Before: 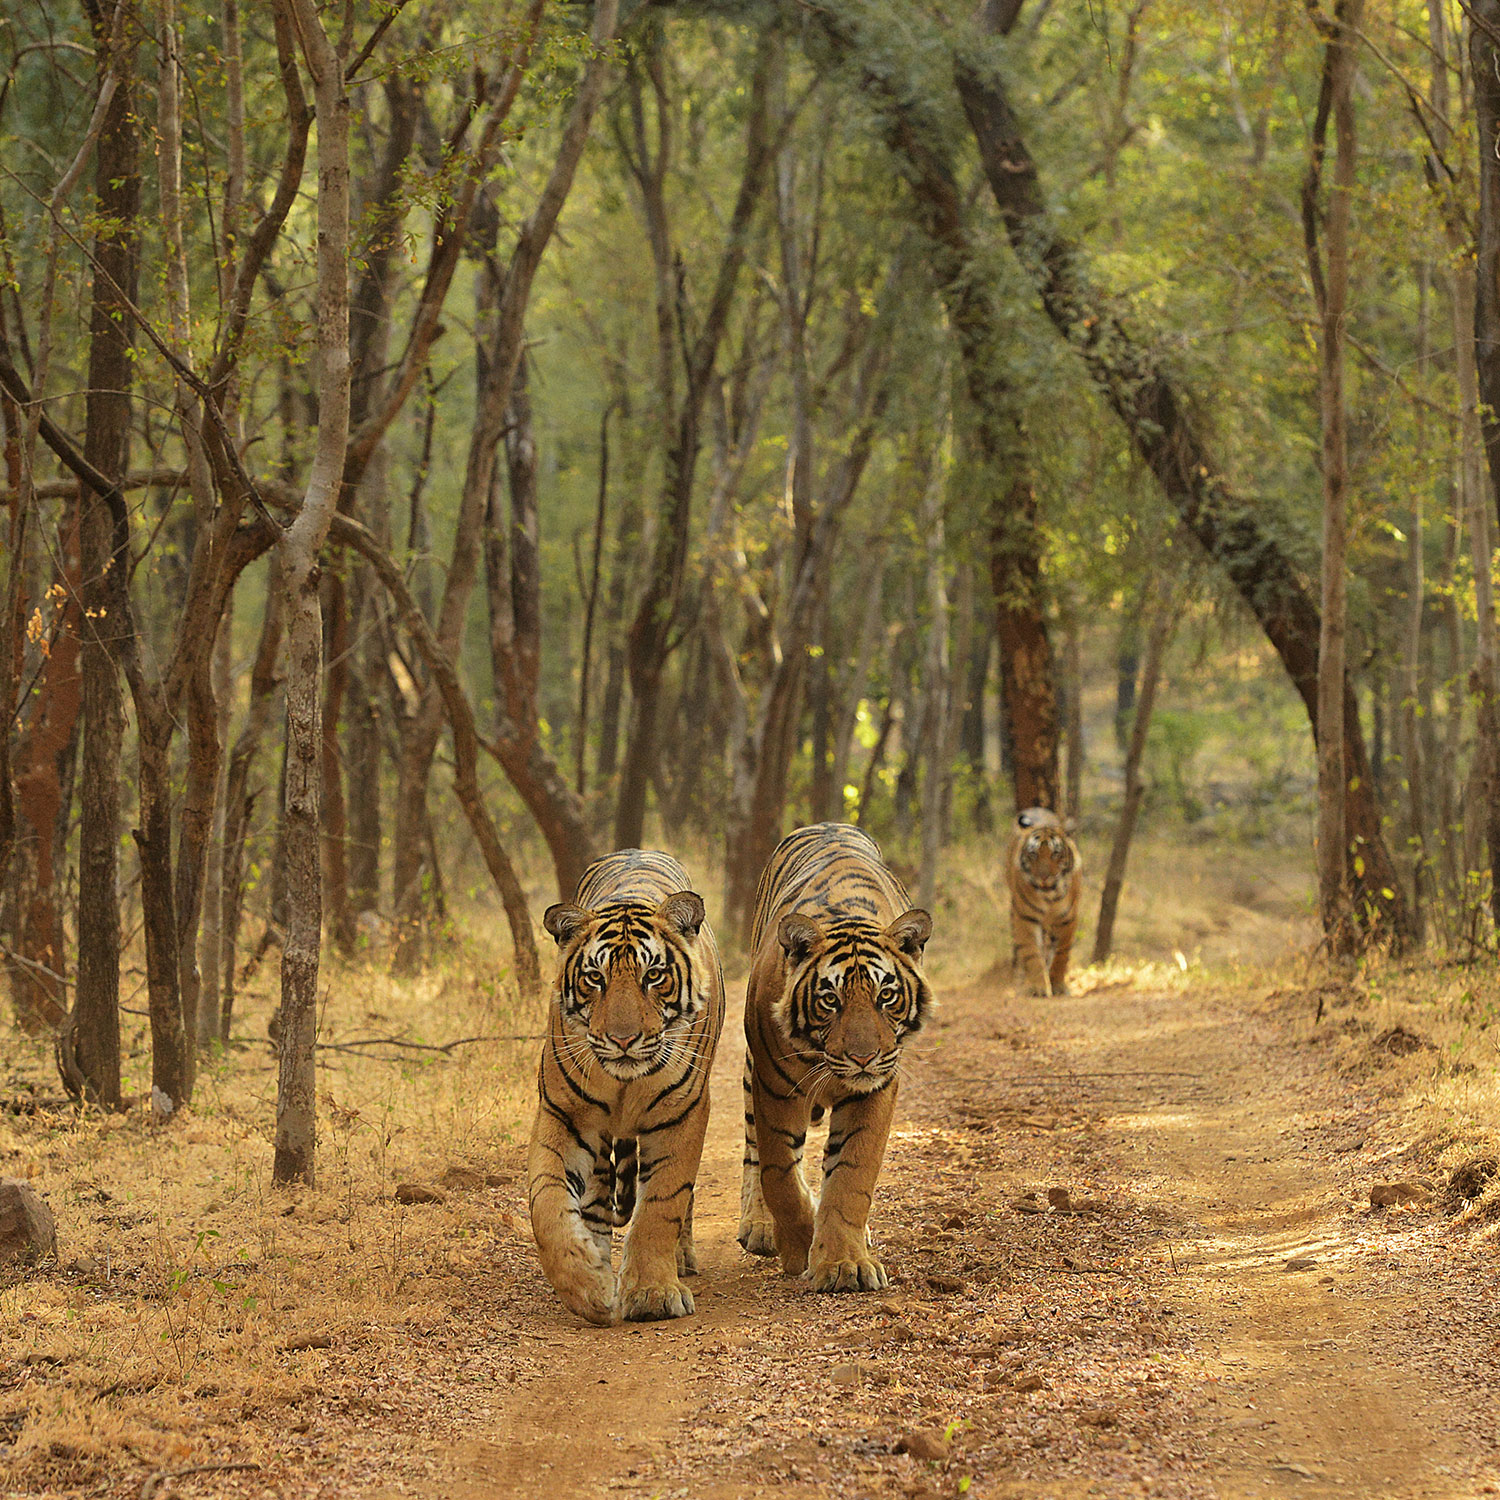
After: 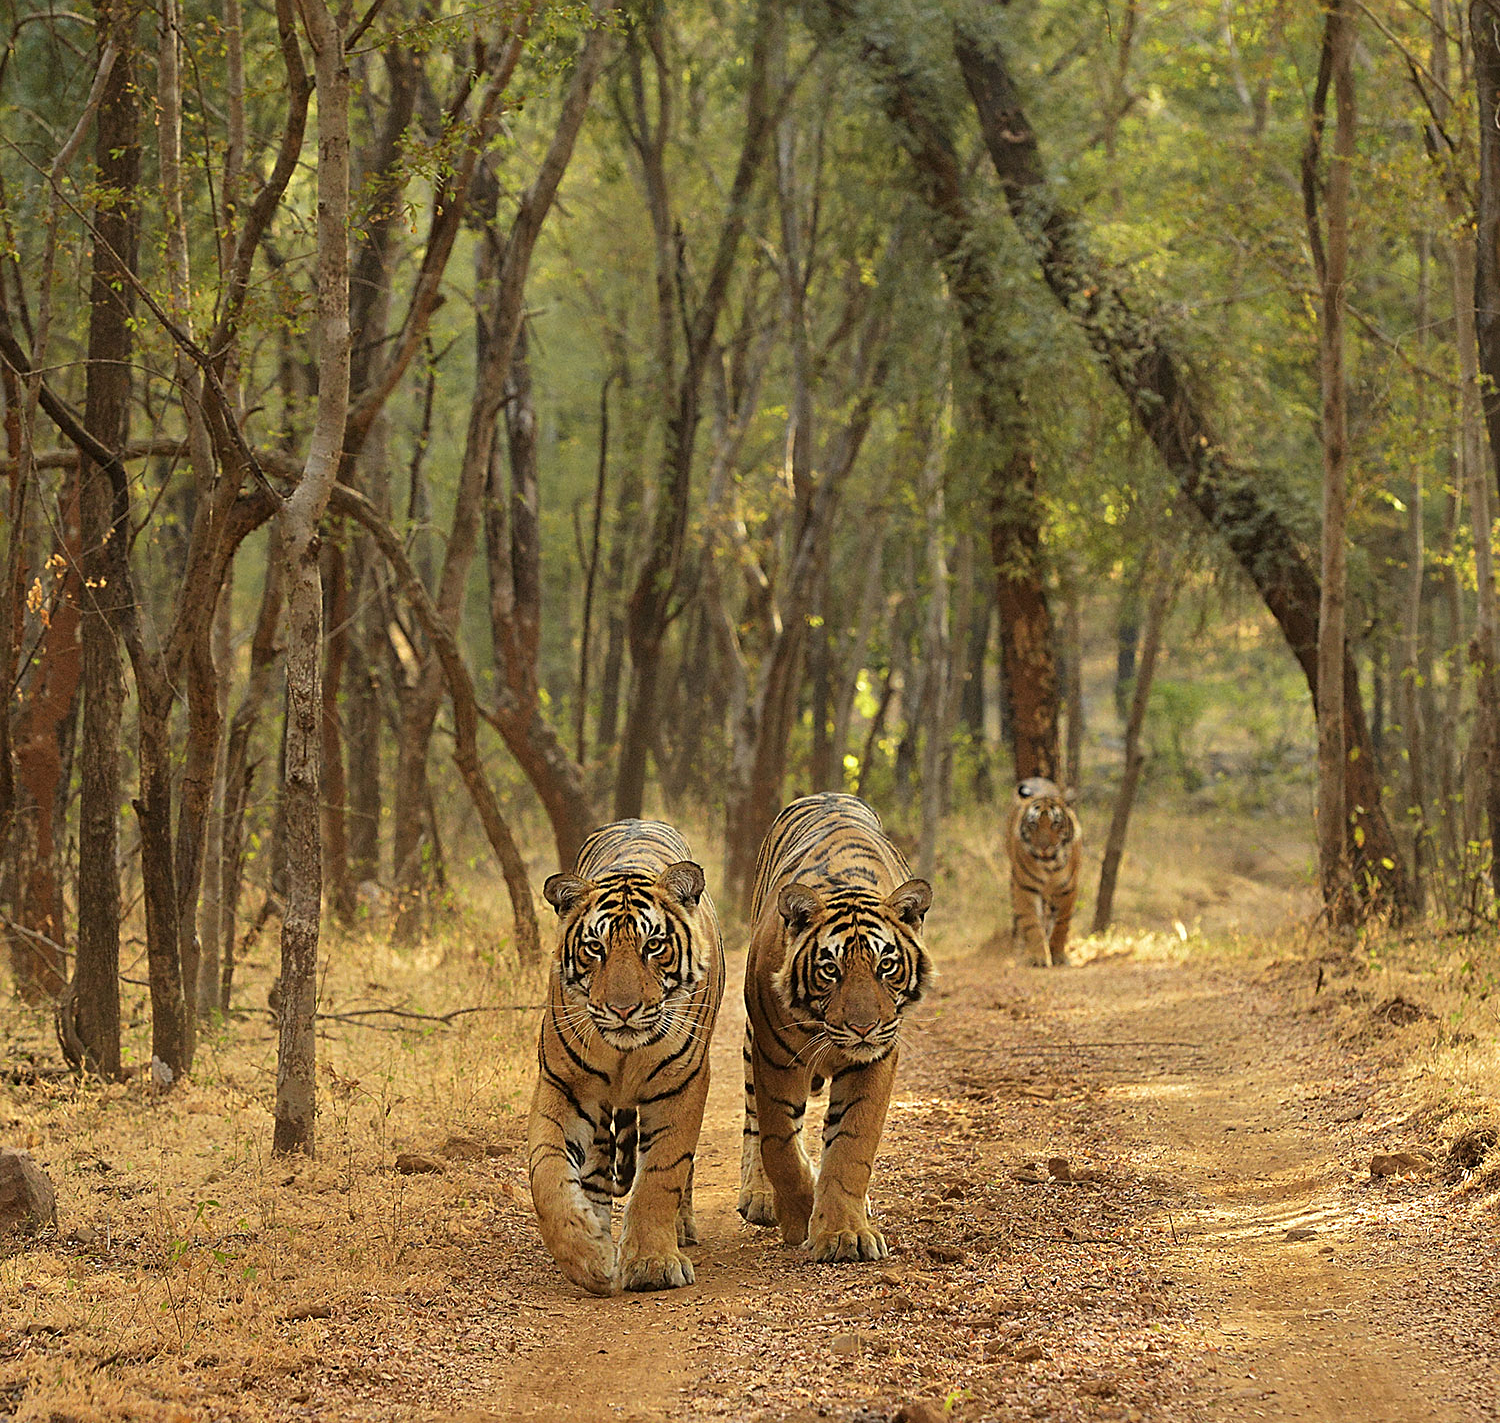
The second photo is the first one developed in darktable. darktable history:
sharpen: radius 2.521, amount 0.319
crop and rotate: top 2.018%, bottom 3.084%
